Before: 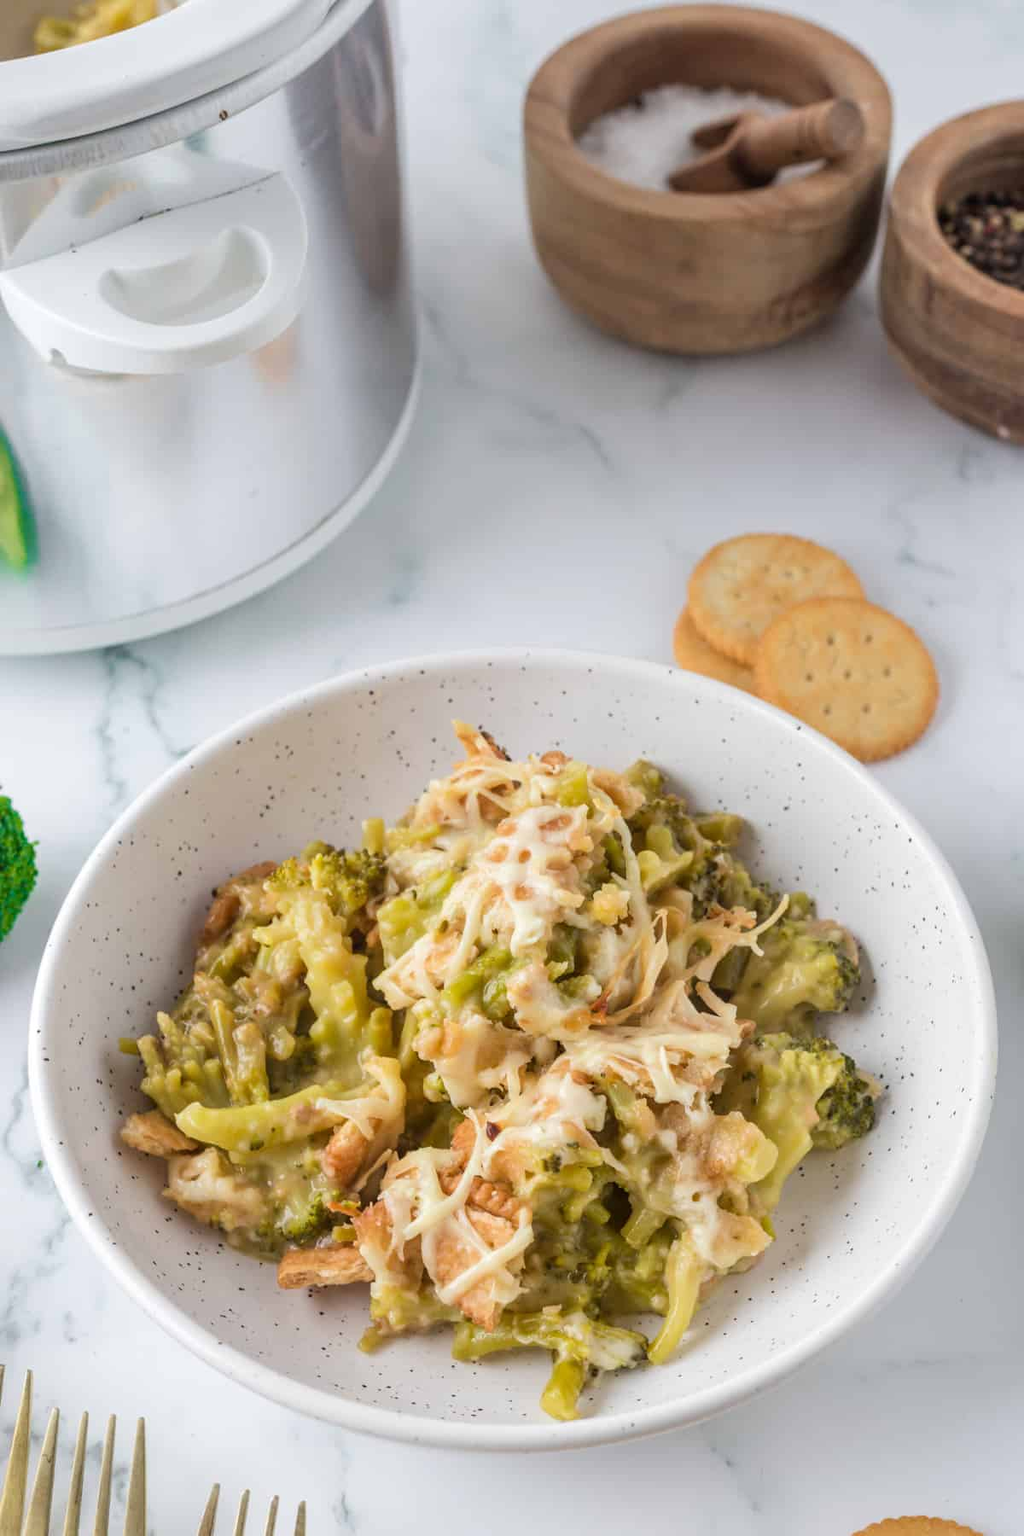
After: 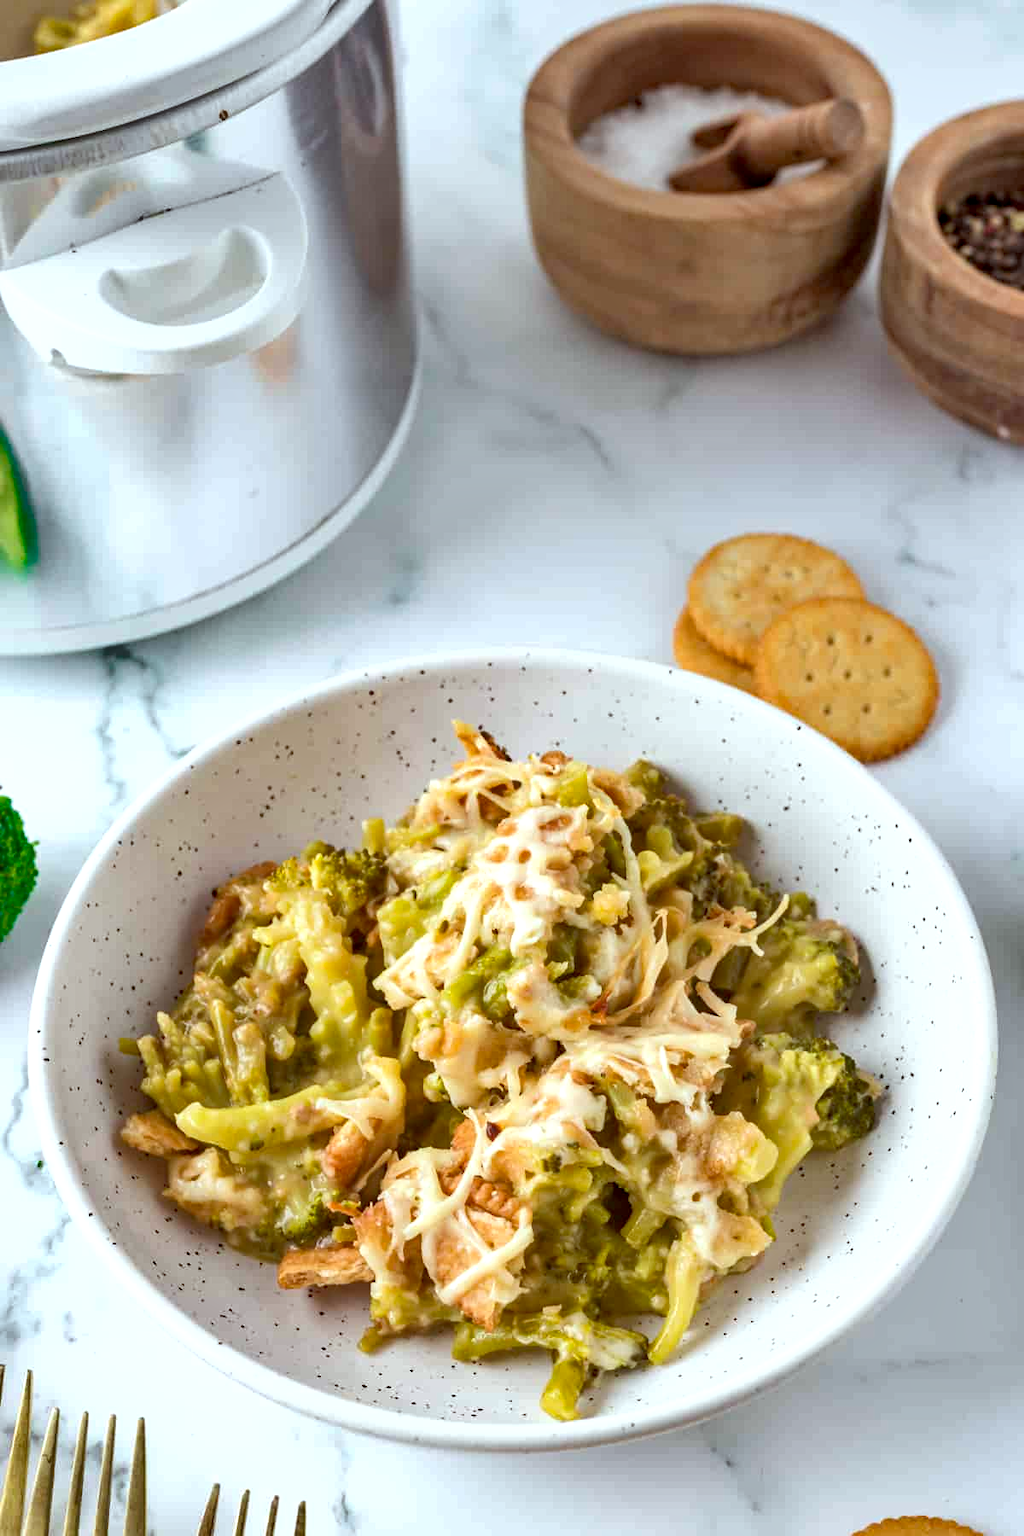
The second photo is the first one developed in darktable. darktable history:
exposure: black level correction 0.005, exposure 0.417 EV, compensate highlight preservation false
haze removal: compatibility mode true, adaptive false
color correction: highlights a* -4.98, highlights b* -3.76, shadows a* 3.83, shadows b* 4.08
shadows and highlights: soften with gaussian
